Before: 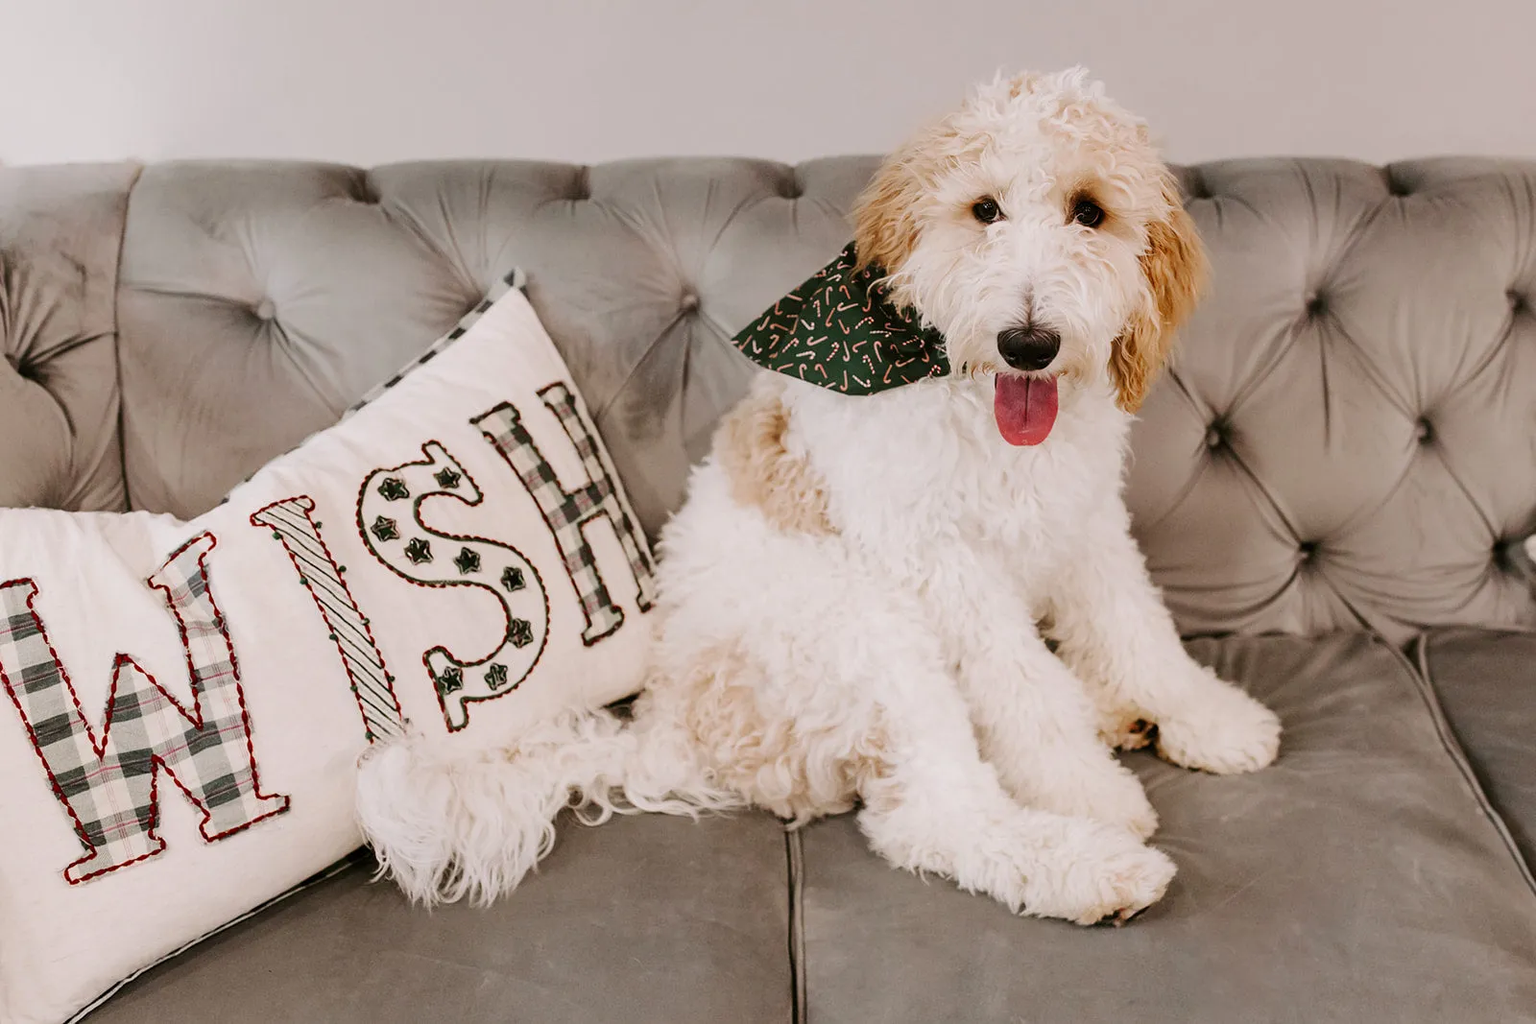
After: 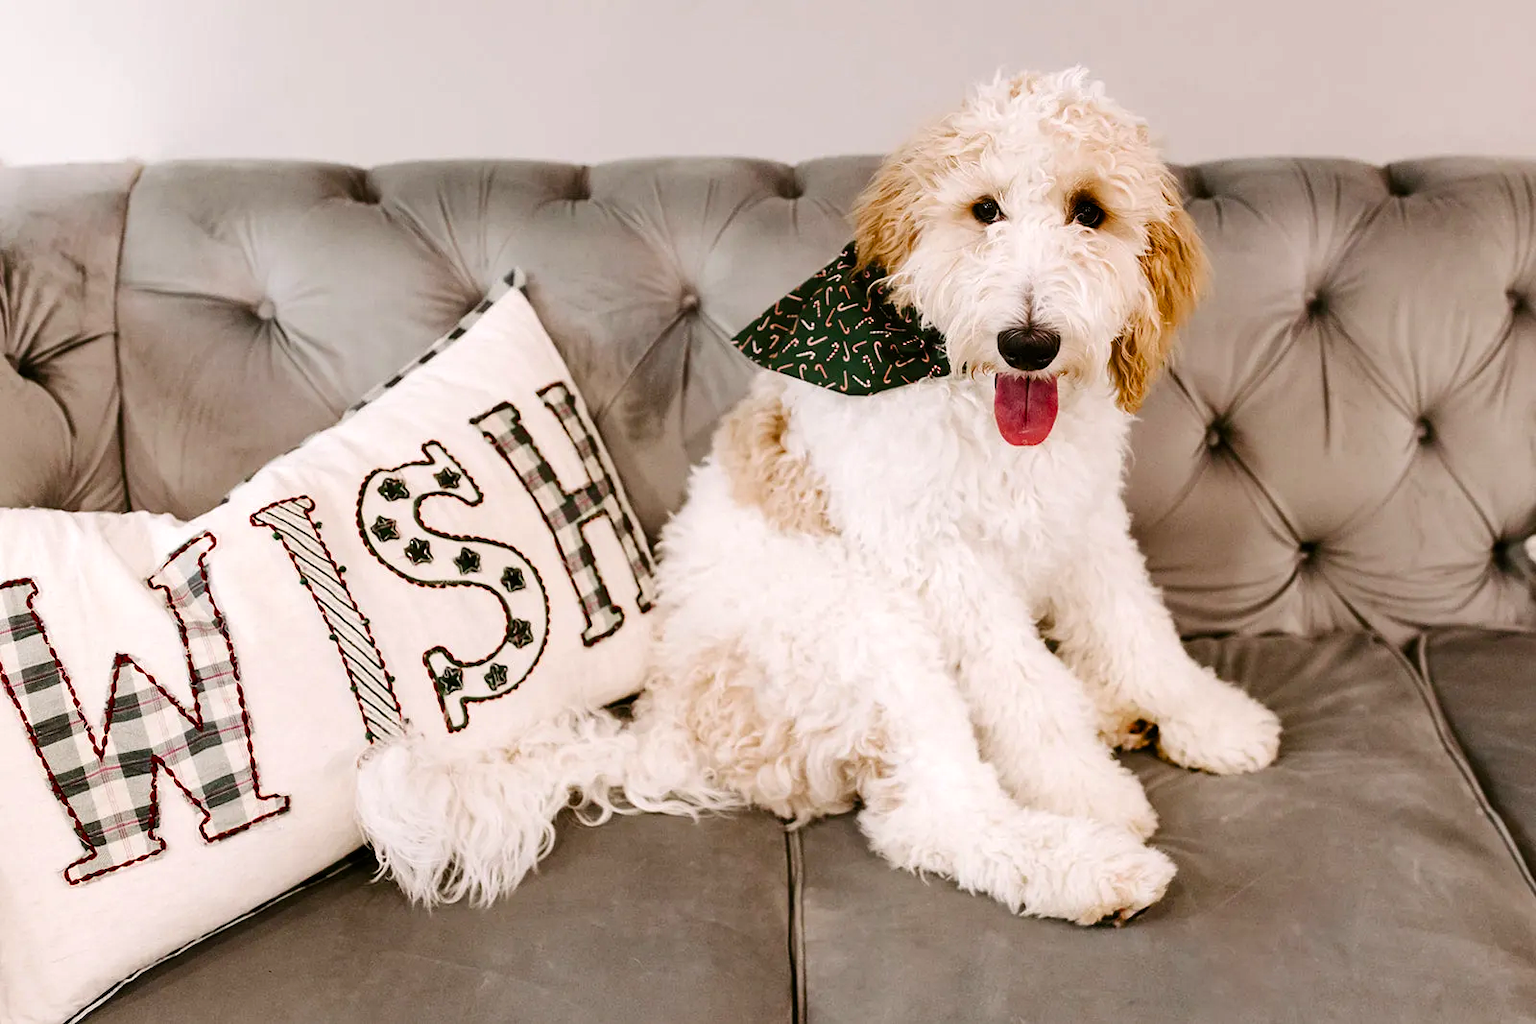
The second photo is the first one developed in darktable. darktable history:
color balance rgb: shadows lift › luminance -20%, power › hue 72.24°, highlights gain › luminance 15%, global offset › hue 171.6°, perceptual saturation grading › global saturation 14.09%, perceptual saturation grading › highlights -25%, perceptual saturation grading › shadows 25%, global vibrance 25%, contrast 10%
contrast equalizer: y [[0.5 ×6], [0.5 ×6], [0.5, 0.5, 0.501, 0.545, 0.707, 0.863], [0 ×6], [0 ×6]]
